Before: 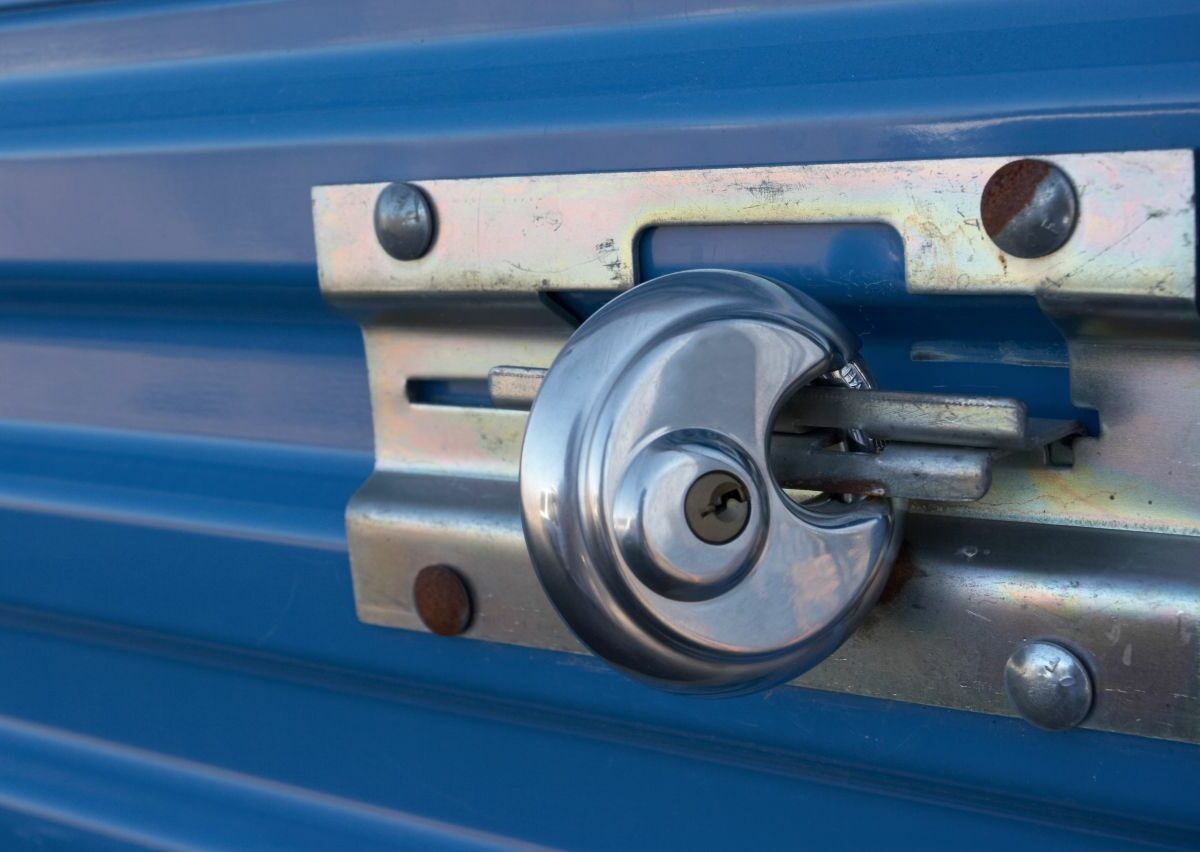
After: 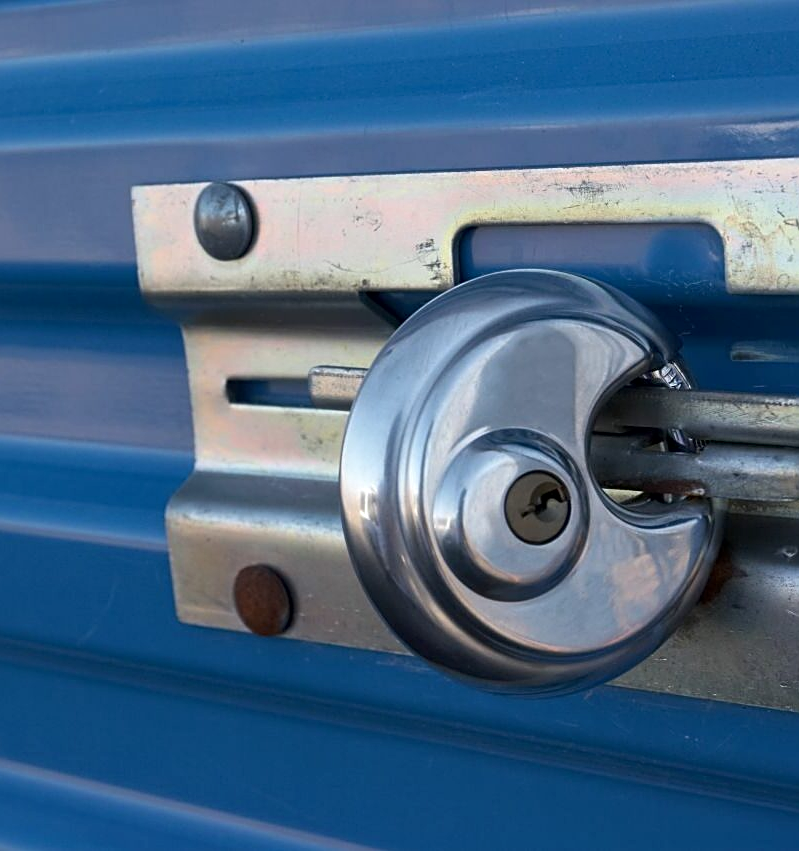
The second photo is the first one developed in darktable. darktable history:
local contrast: mode bilateral grid, contrast 20, coarseness 50, detail 120%, midtone range 0.2
tone equalizer: on, module defaults
sharpen: on, module defaults
crop and rotate: left 15.055%, right 18.278%
